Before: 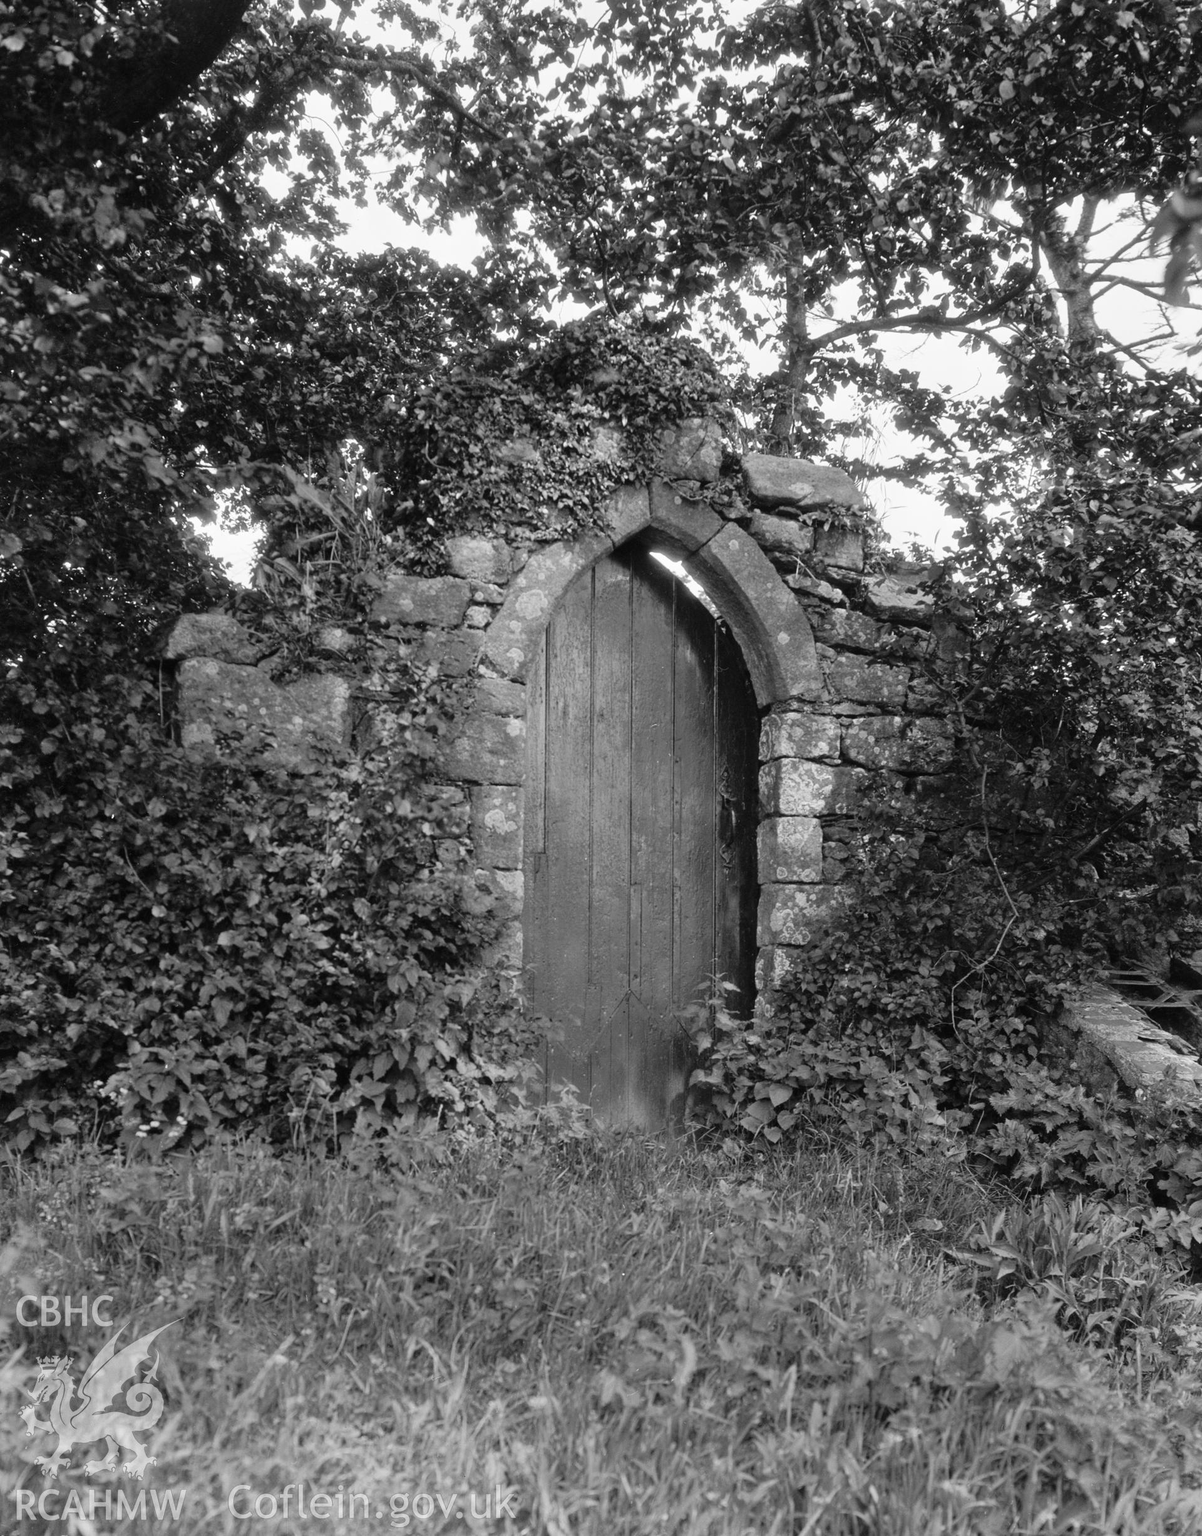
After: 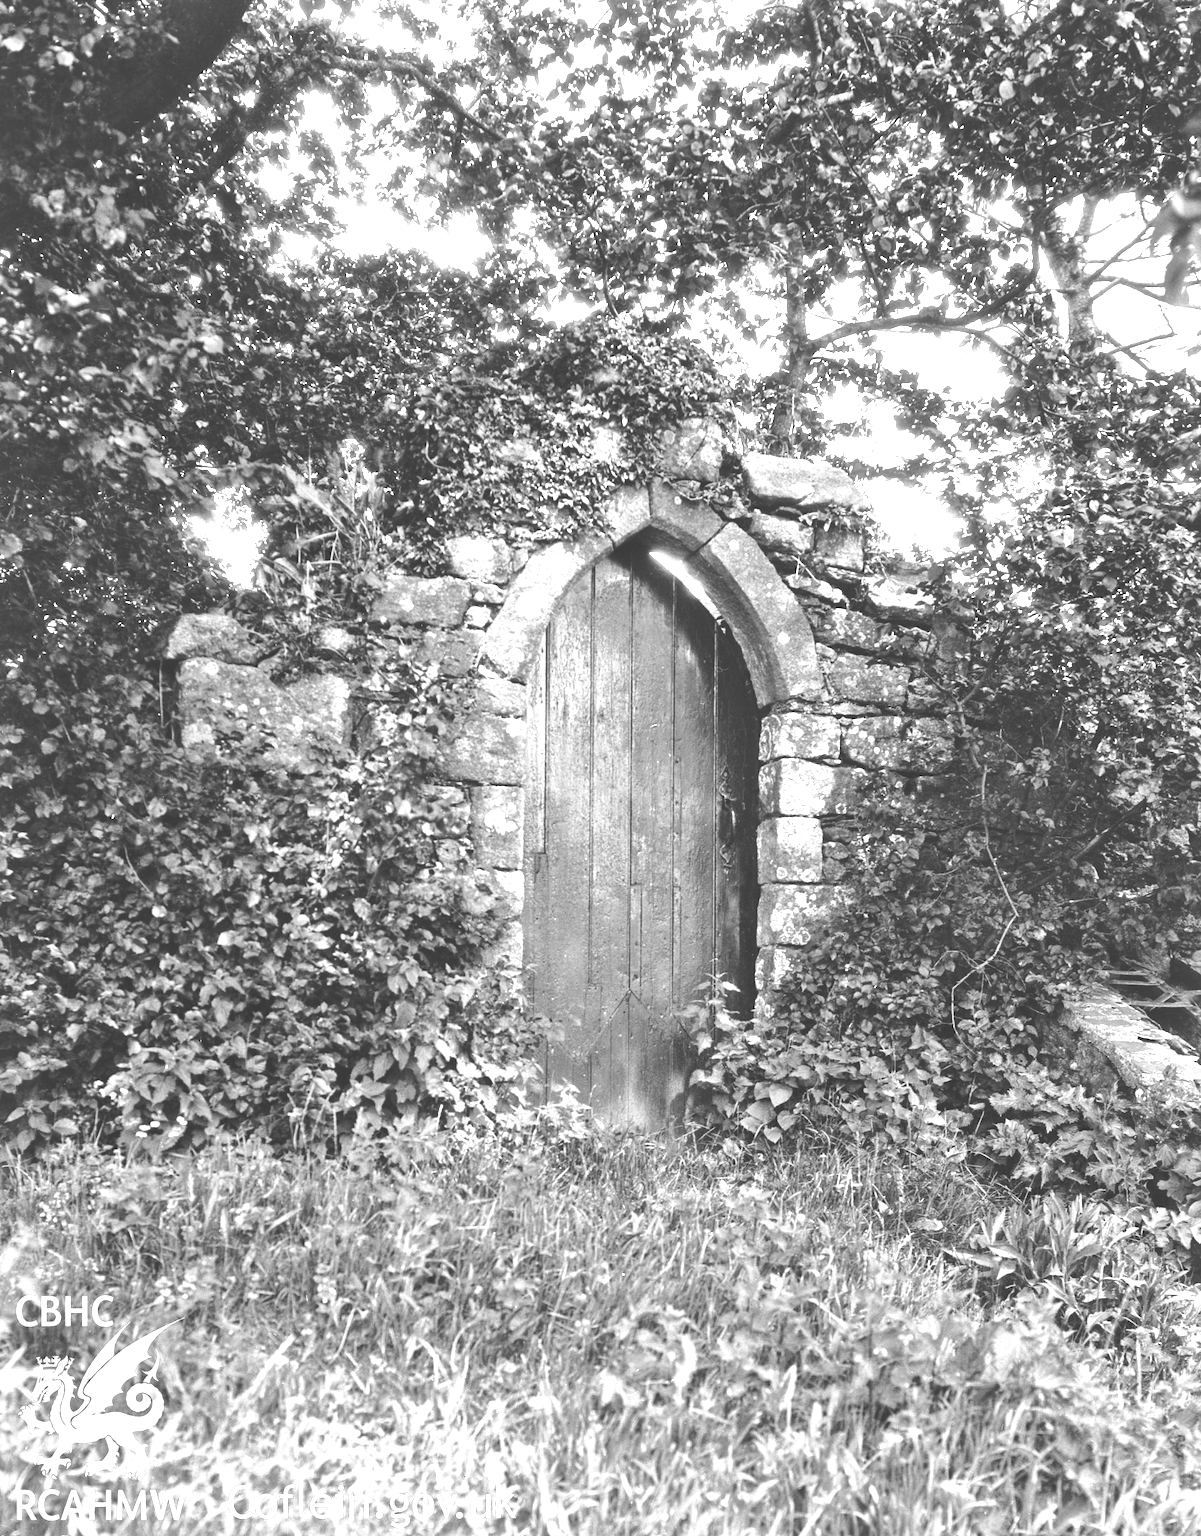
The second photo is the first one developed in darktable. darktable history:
color balance rgb: power › hue 207.77°, perceptual saturation grading › global saturation 34.89%, perceptual saturation grading › highlights -25.181%, perceptual saturation grading › shadows 49.781%, global vibrance 20%
local contrast: mode bilateral grid, contrast 24, coarseness 47, detail 151%, midtone range 0.2
exposure: black level correction -0.023, exposure 1.398 EV, compensate highlight preservation false
